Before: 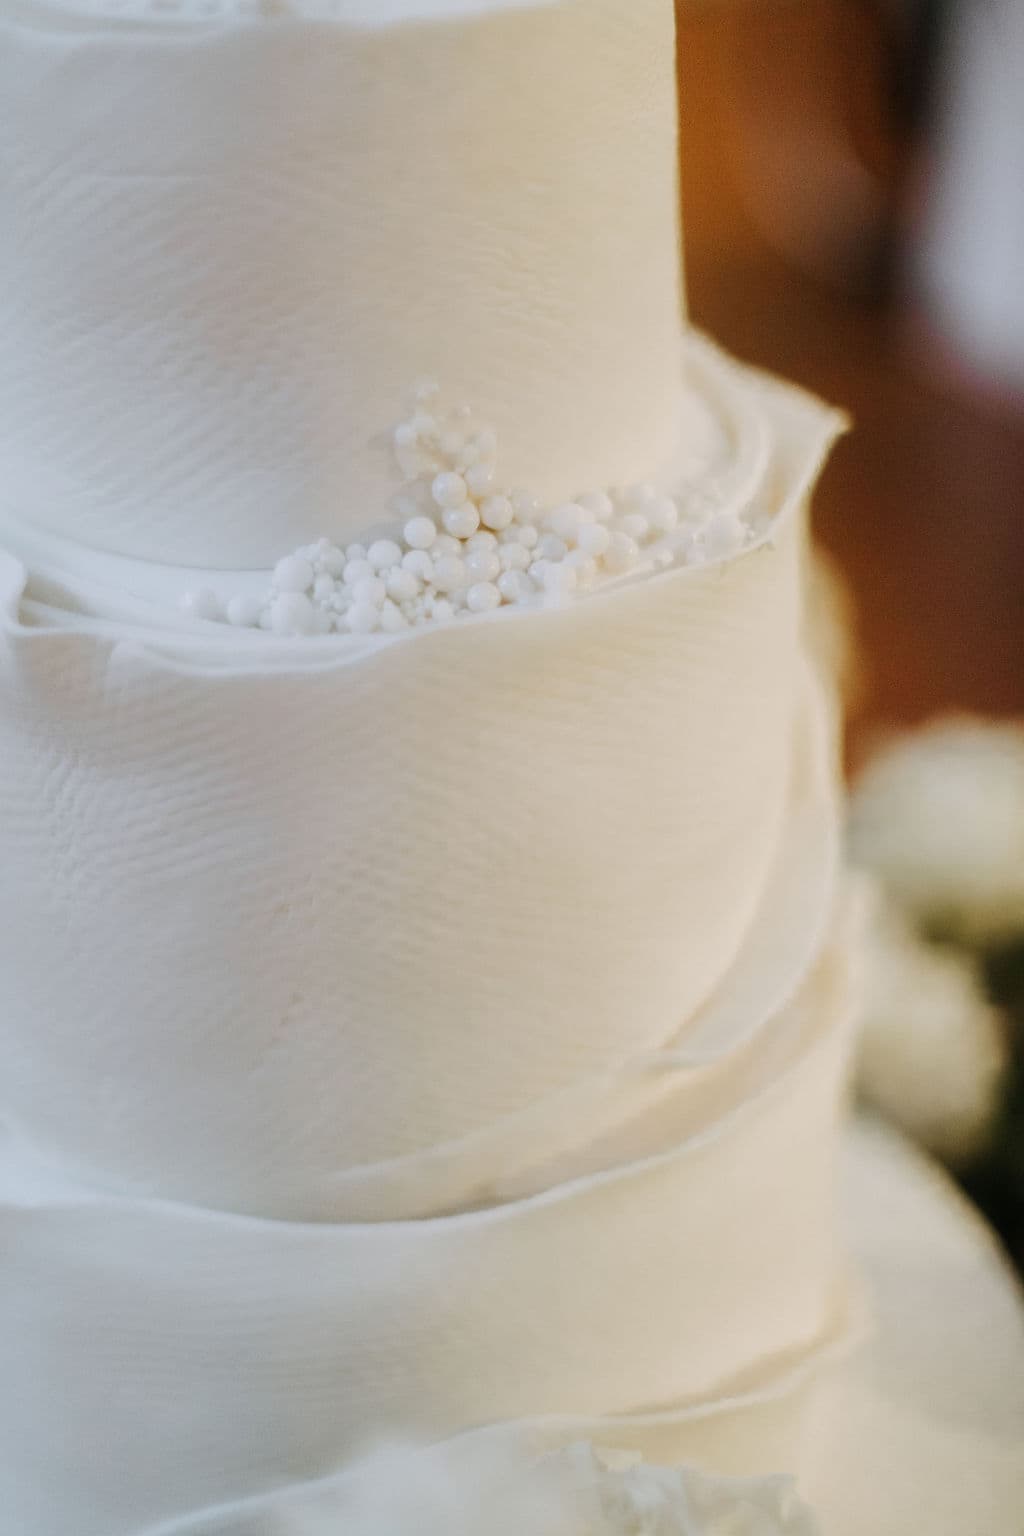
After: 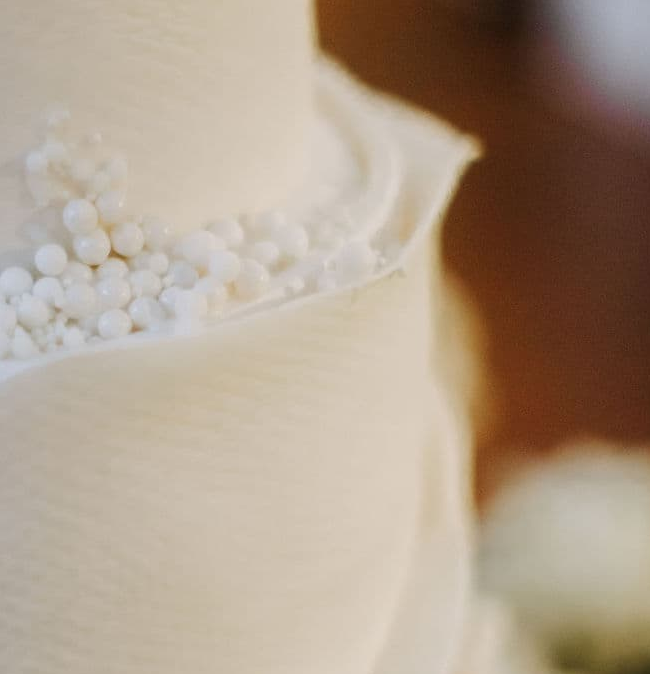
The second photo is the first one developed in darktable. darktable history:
crop: left 36.067%, top 17.824%, right 0.418%, bottom 38.272%
